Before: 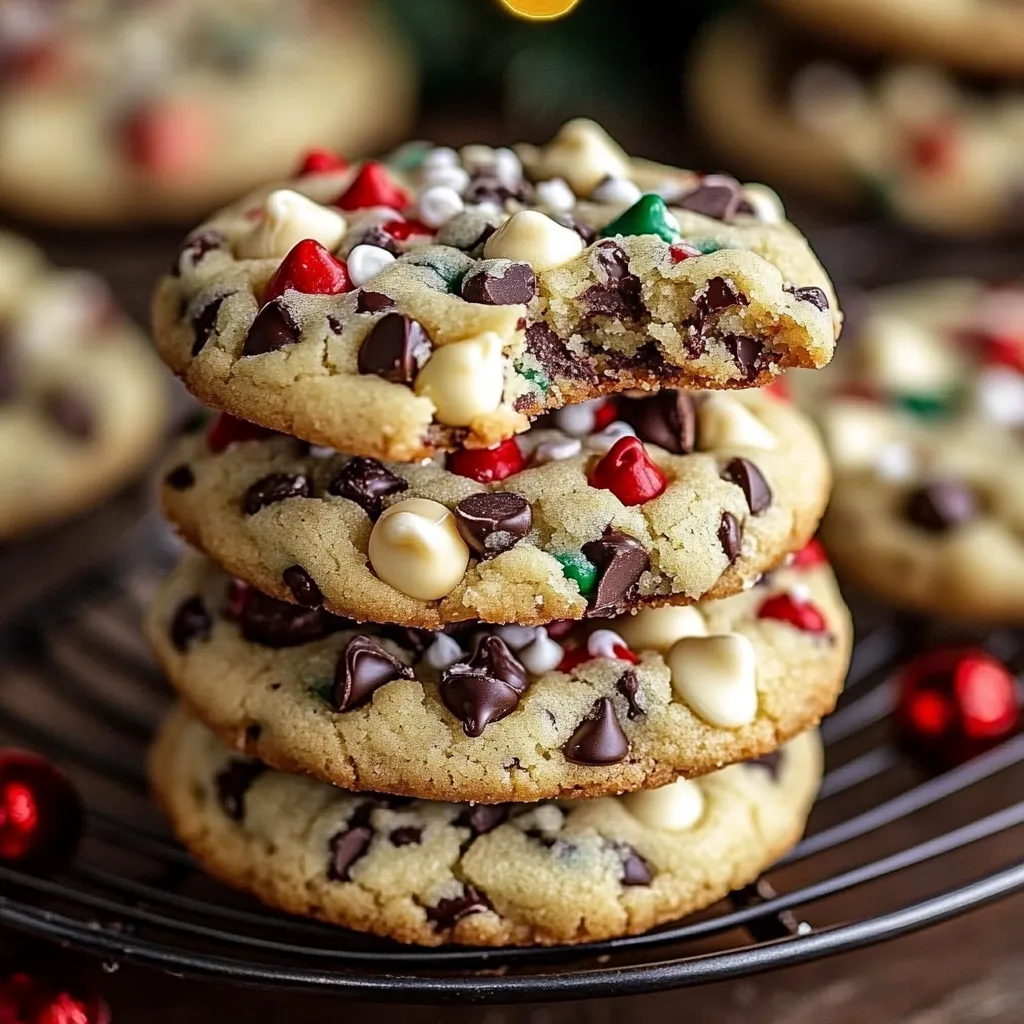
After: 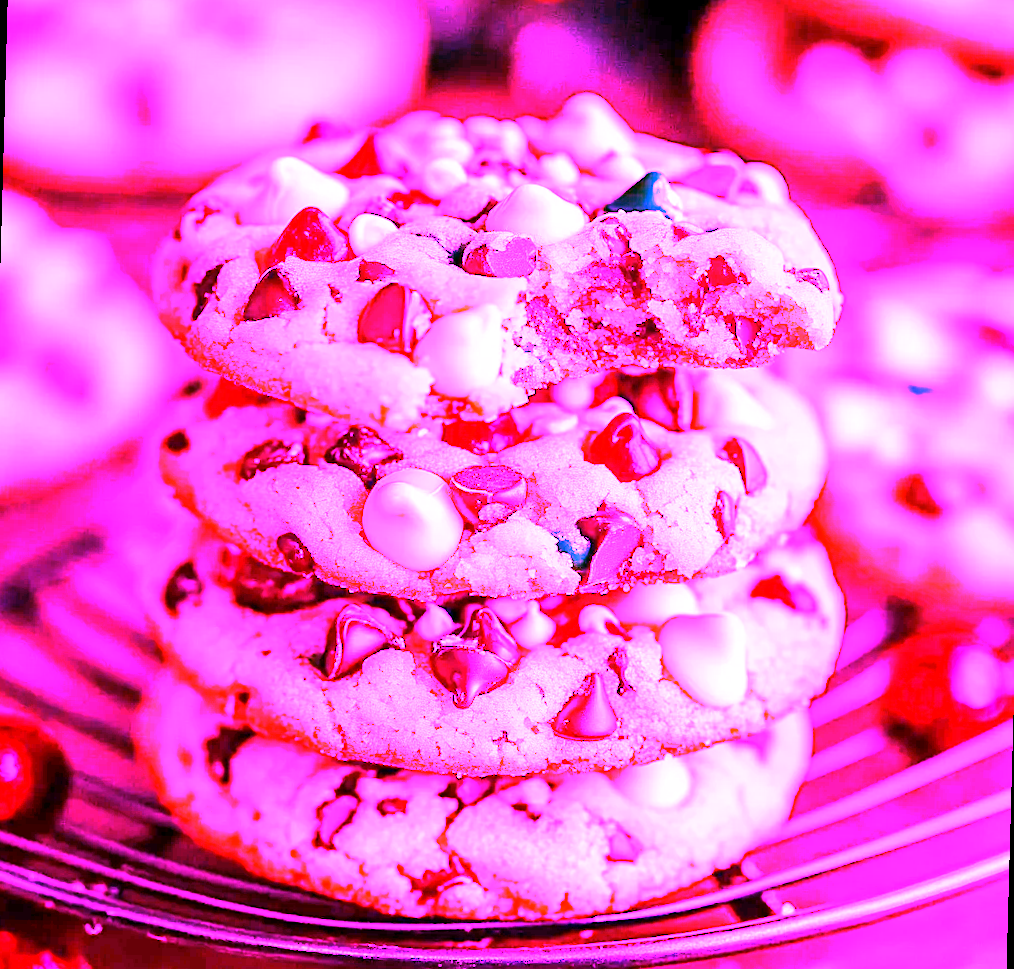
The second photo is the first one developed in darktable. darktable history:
white balance: red 8, blue 8
rotate and perspective: rotation 1.57°, crop left 0.018, crop right 0.982, crop top 0.039, crop bottom 0.961
